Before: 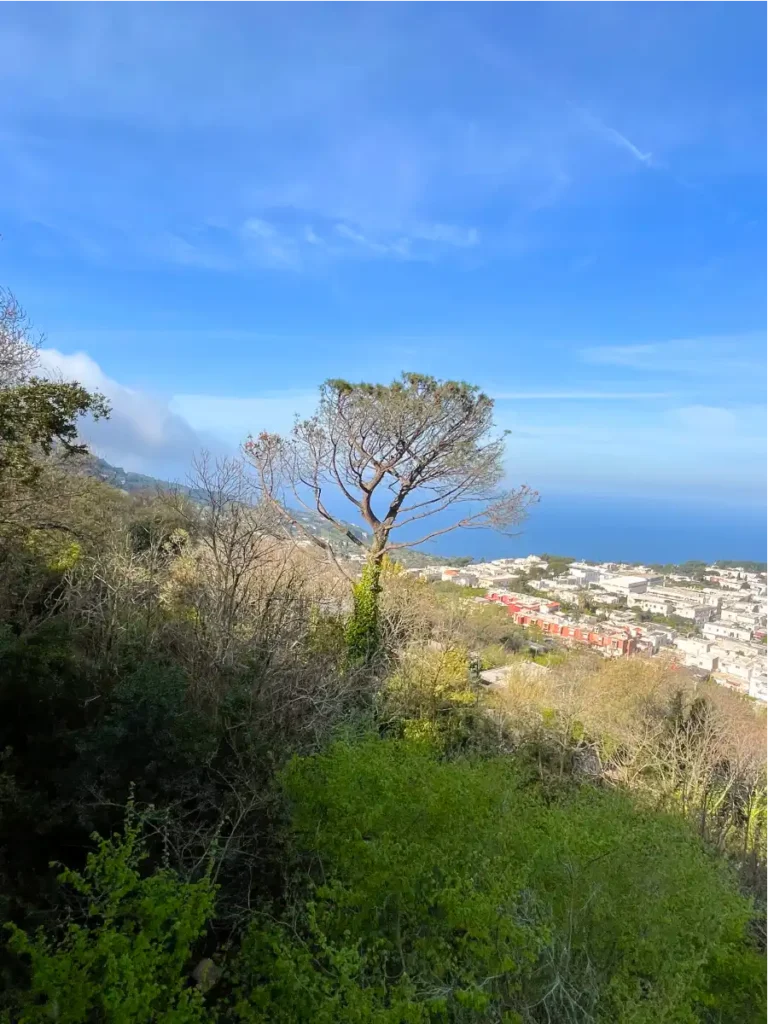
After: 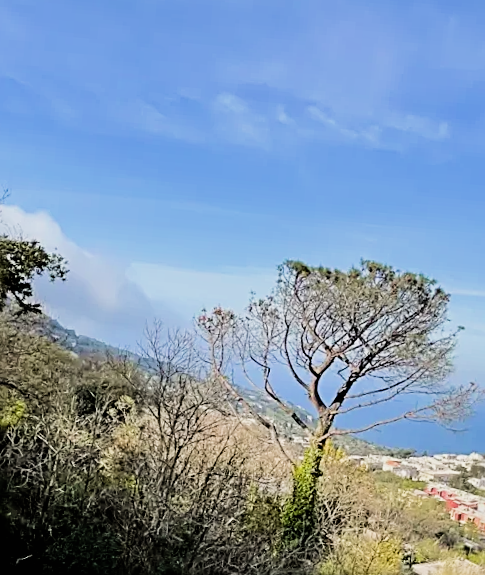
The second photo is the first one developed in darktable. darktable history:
sharpen: radius 2.584, amount 0.688
crop and rotate: angle -4.99°, left 2.122%, top 6.945%, right 27.566%, bottom 30.519%
shadows and highlights: shadows 52.34, highlights -28.23, soften with gaussian
filmic rgb: black relative exposure -5 EV, hardness 2.88, contrast 1.4, highlights saturation mix -20%
